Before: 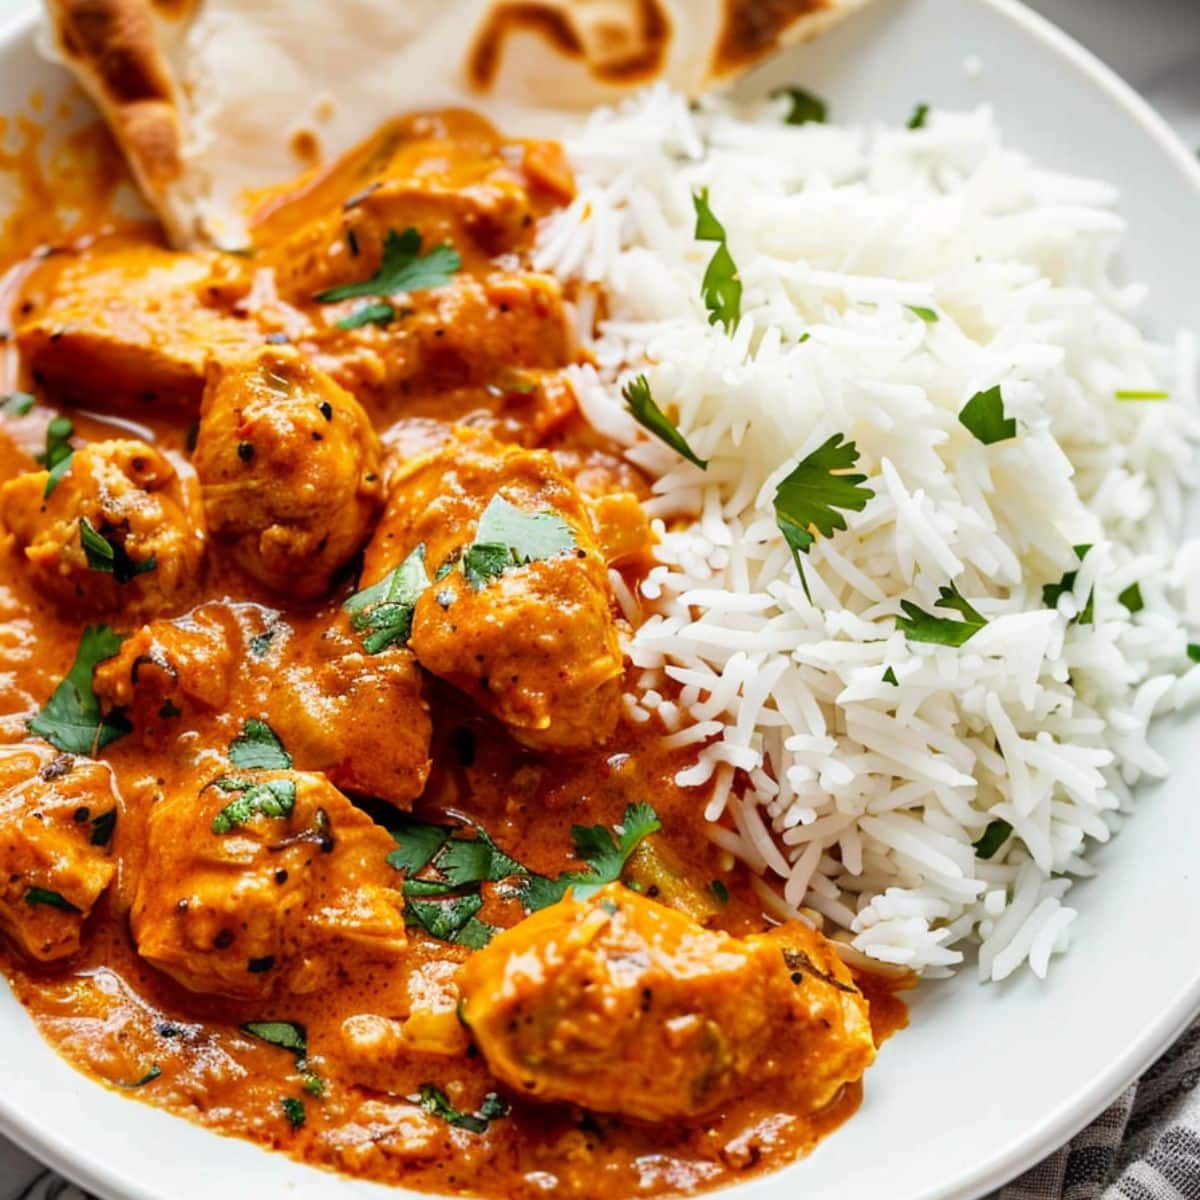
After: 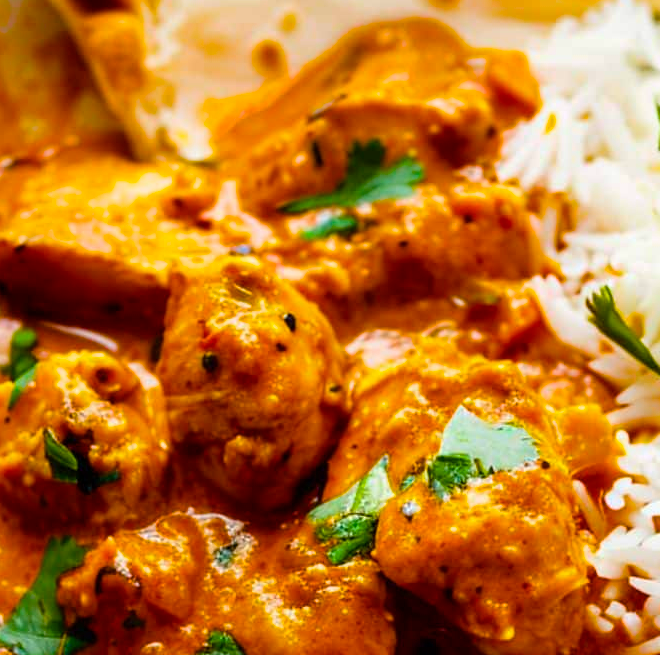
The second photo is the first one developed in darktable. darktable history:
color balance rgb: linear chroma grading › global chroma 14.766%, perceptual saturation grading › global saturation 40.881%, global vibrance 24.634%
crop and rotate: left 3.069%, top 7.479%, right 41.861%, bottom 37.879%
